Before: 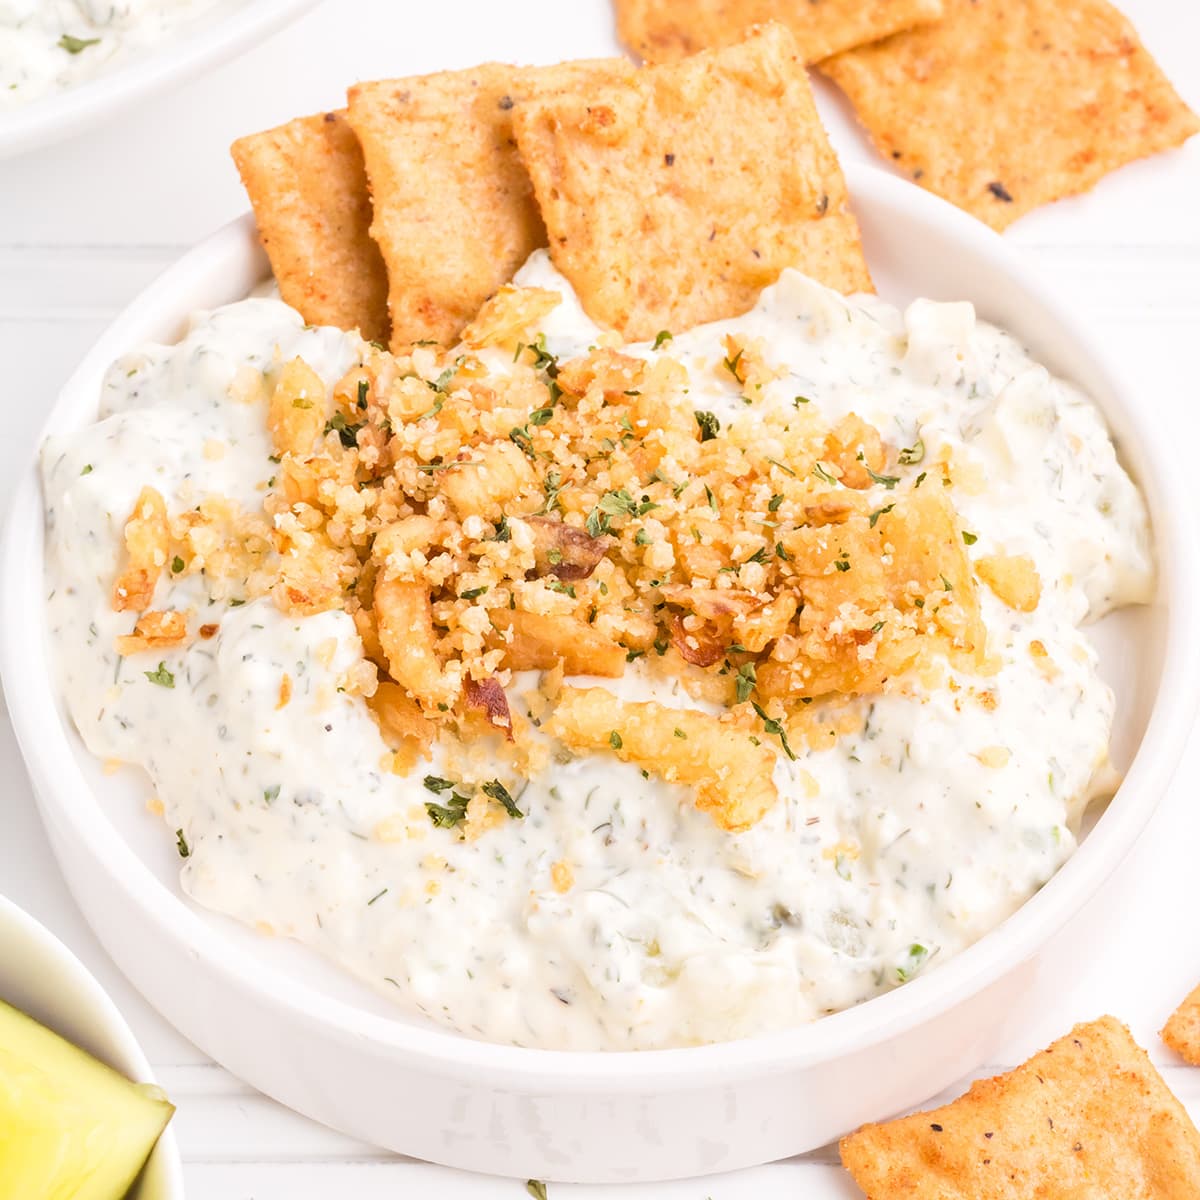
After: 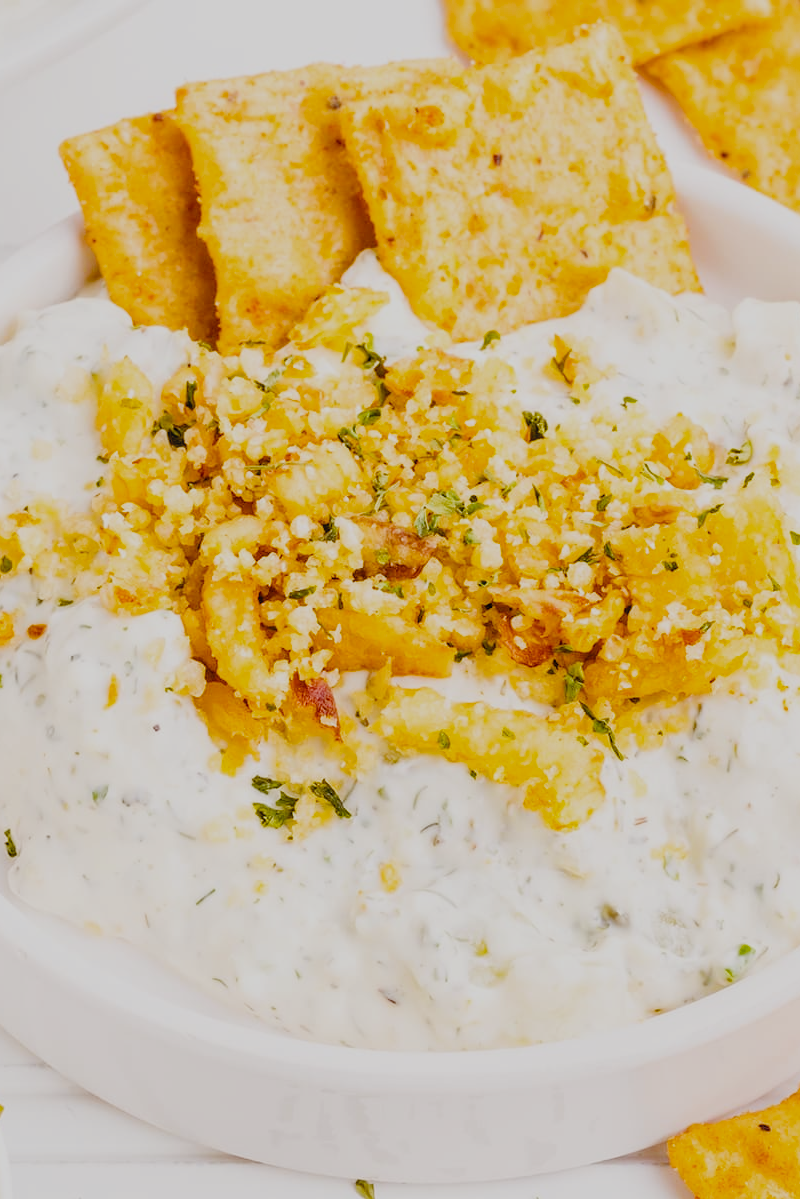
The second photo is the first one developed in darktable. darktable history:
filmic rgb: black relative exposure -6.98 EV, white relative exposure 5.68 EV, threshold 3 EV, hardness 2.84, add noise in highlights 0.002, preserve chrominance no, color science v3 (2019), use custom middle-gray values true, contrast in highlights soft, enable highlight reconstruction true
local contrast: detail 110%
color balance rgb: perceptual saturation grading › global saturation 31.1%, global vibrance 20%
crop and rotate: left 14.34%, right 18.945%
